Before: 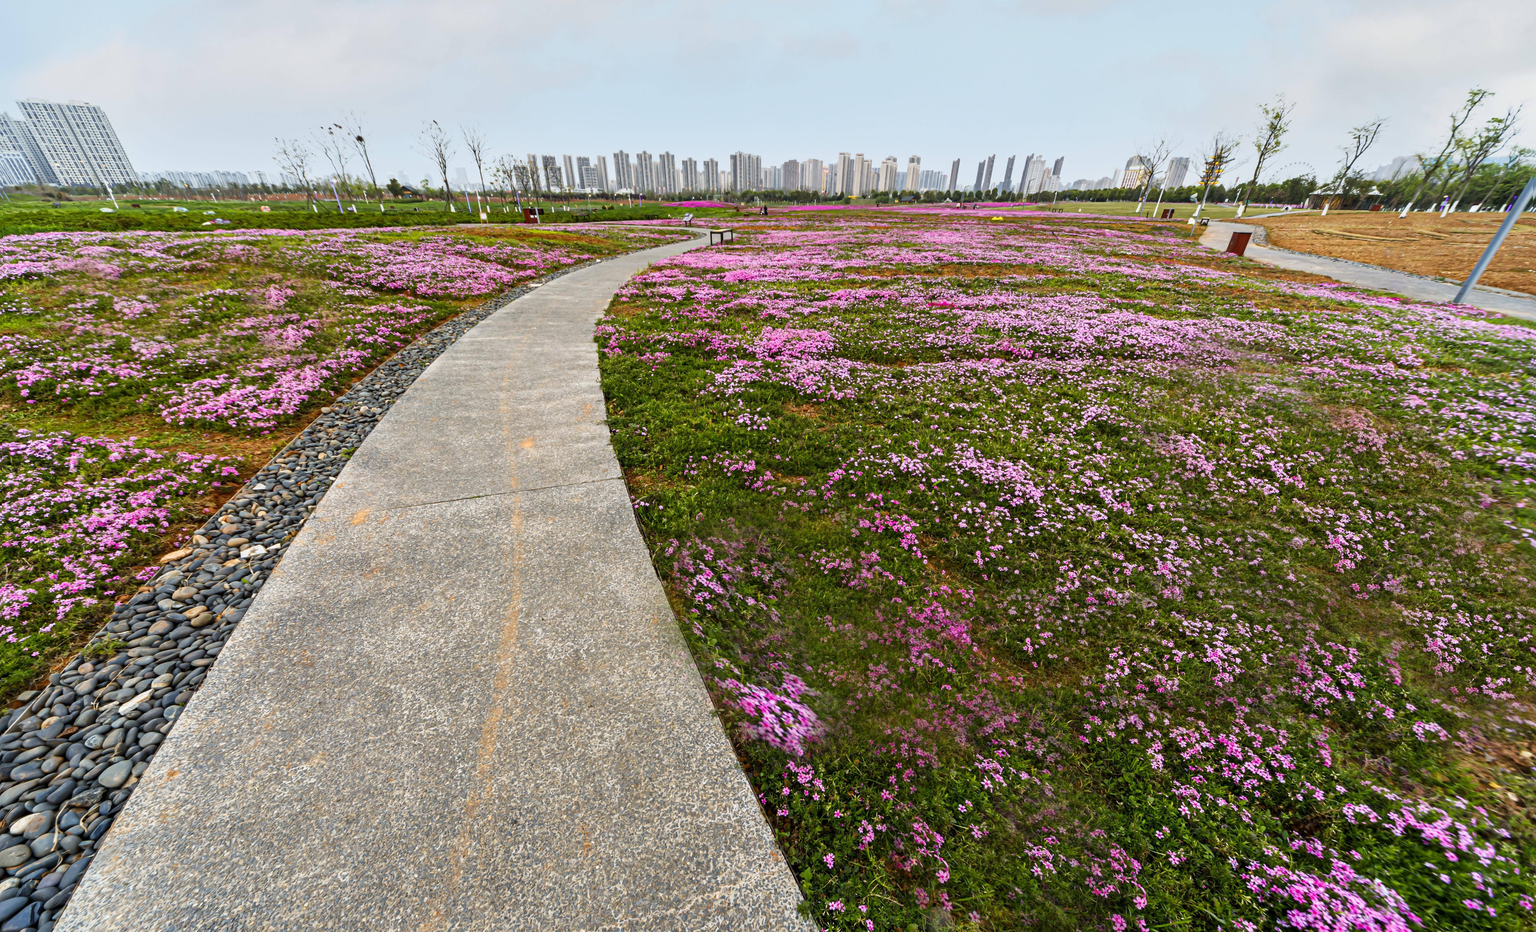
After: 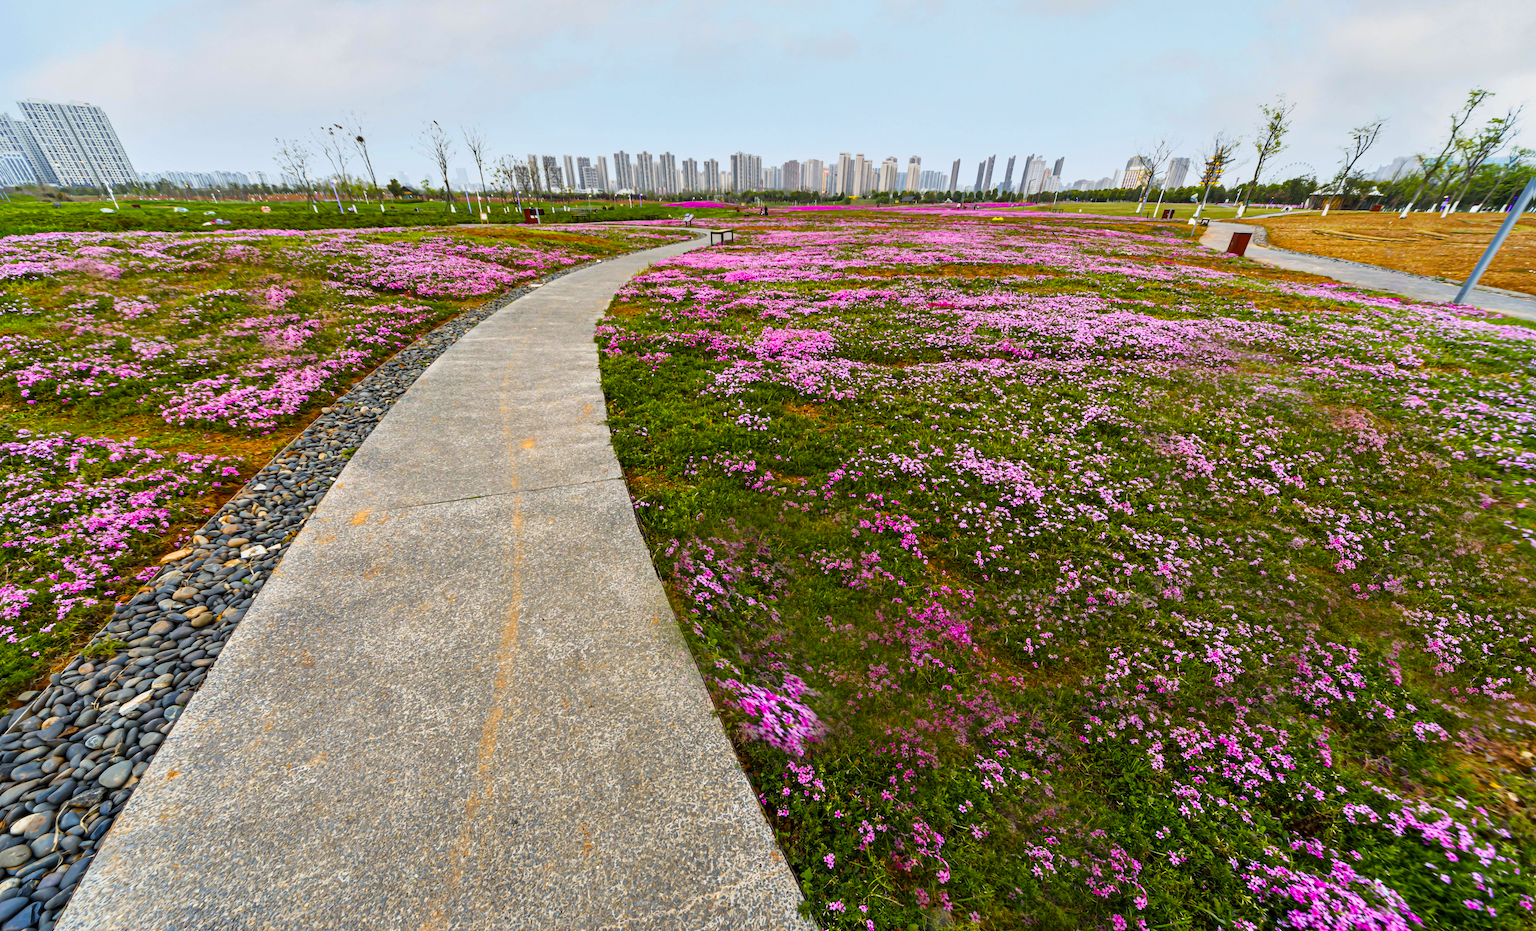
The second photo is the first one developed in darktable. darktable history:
color balance rgb: shadows lift › hue 85.1°, perceptual saturation grading › global saturation 39.333%
